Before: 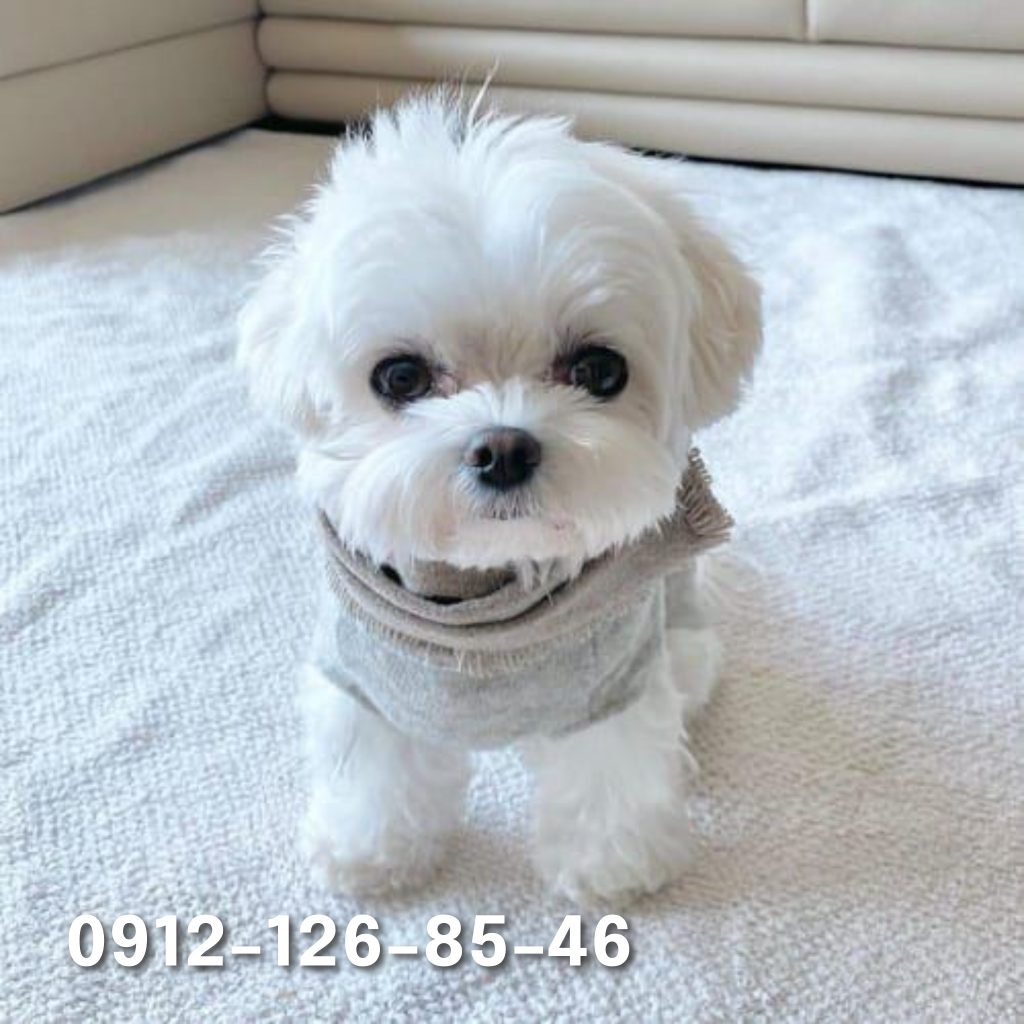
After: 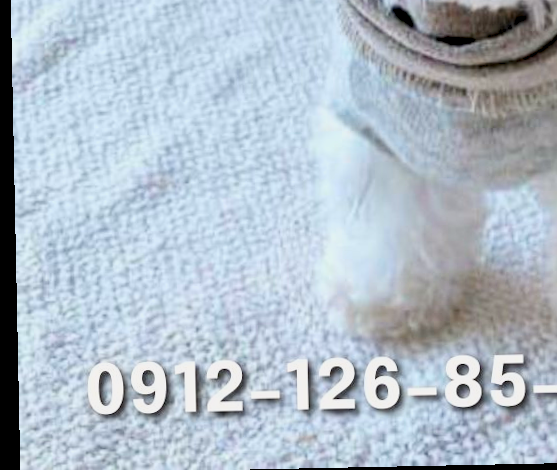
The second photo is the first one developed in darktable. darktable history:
contrast brightness saturation: contrast 0.21, brightness -0.11, saturation 0.21
crop and rotate: top 54.778%, right 46.61%, bottom 0.159%
rotate and perspective: rotation -1.17°, automatic cropping off
tone equalizer: on, module defaults
rgb levels: preserve colors sum RGB, levels [[0.038, 0.433, 0.934], [0, 0.5, 1], [0, 0.5, 1]]
haze removal: compatibility mode true, adaptive false
